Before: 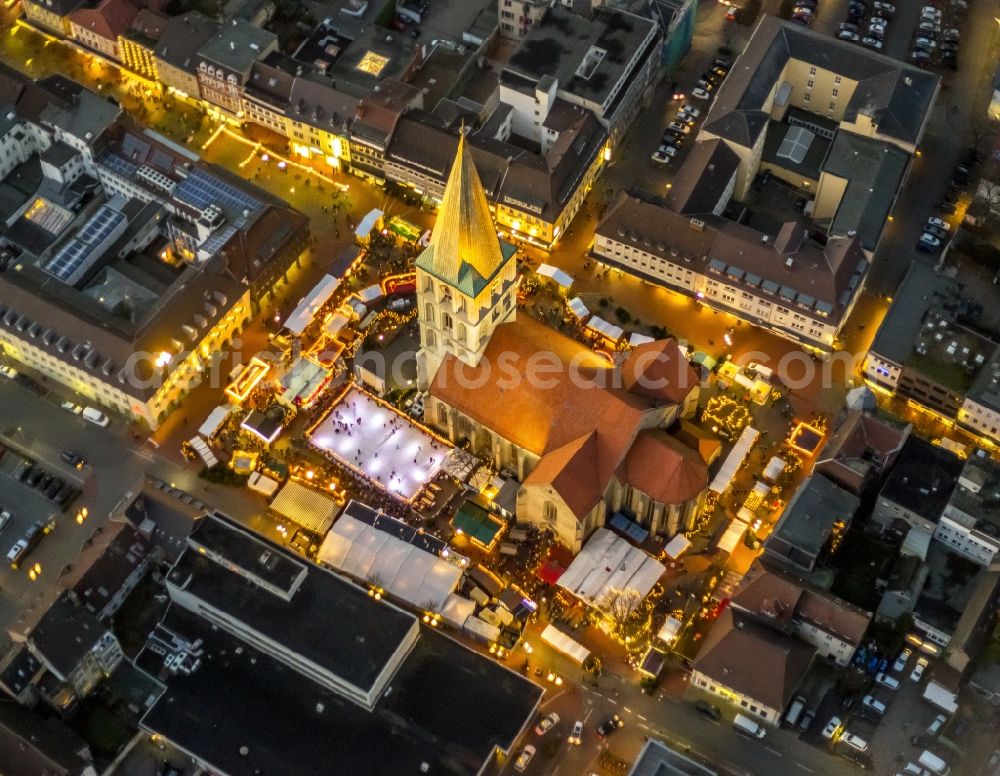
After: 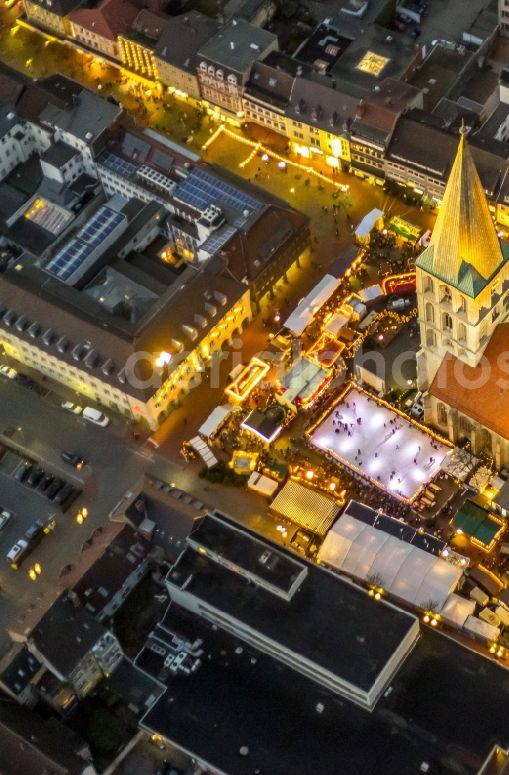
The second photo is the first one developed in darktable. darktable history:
crop and rotate: left 0.029%, top 0%, right 49.023%
